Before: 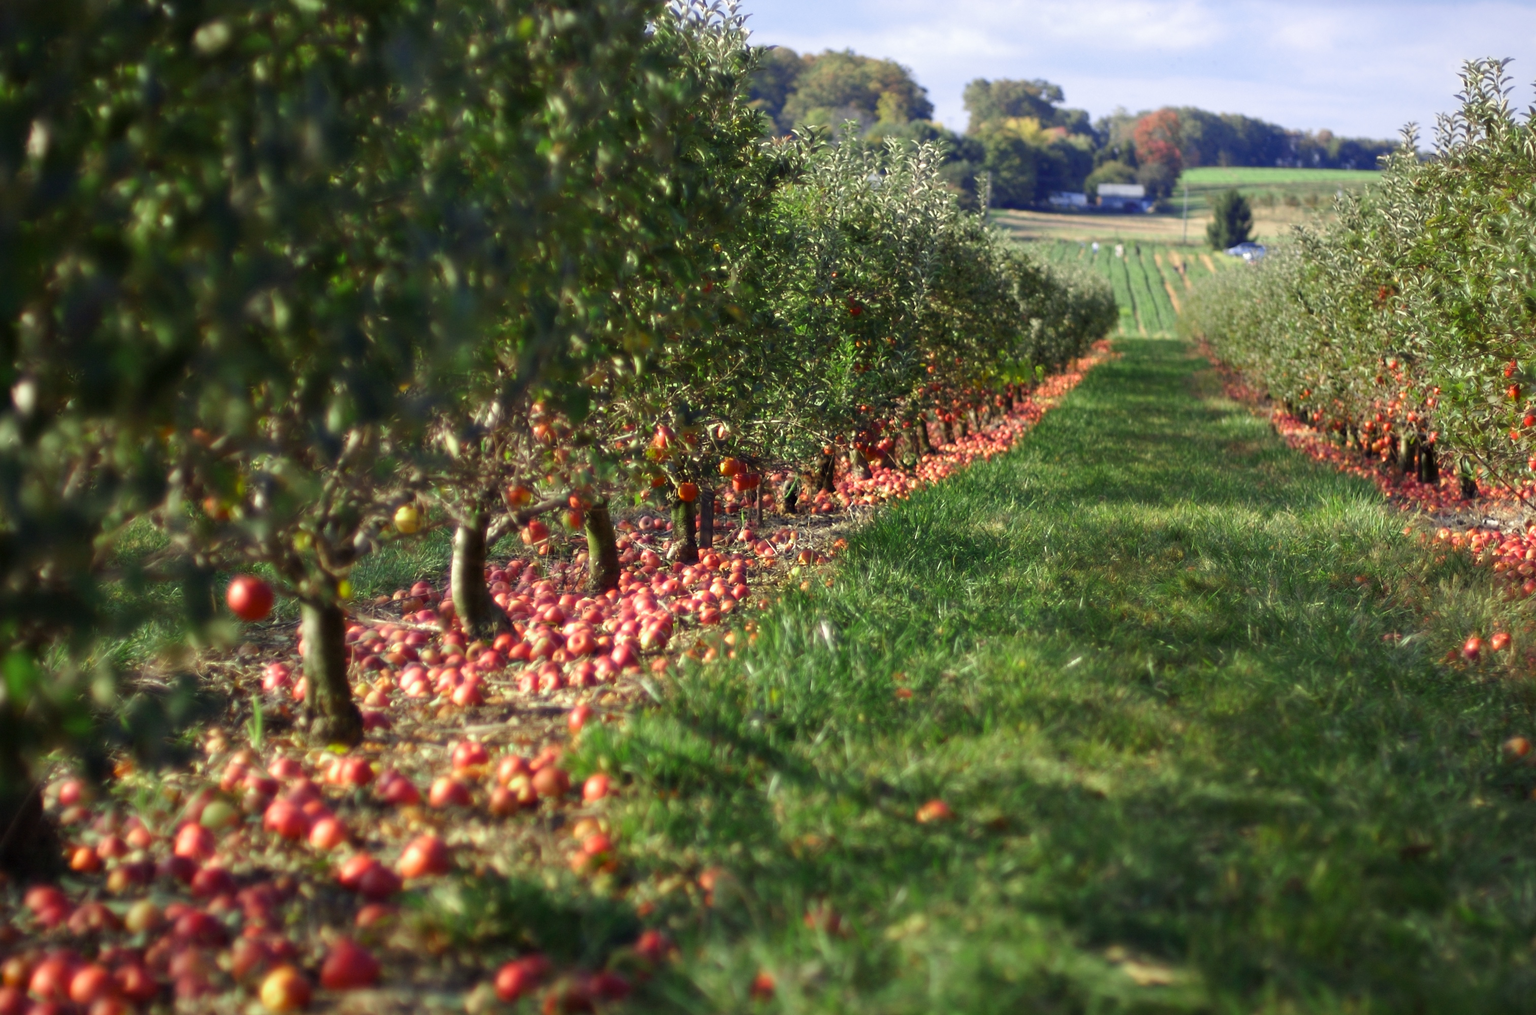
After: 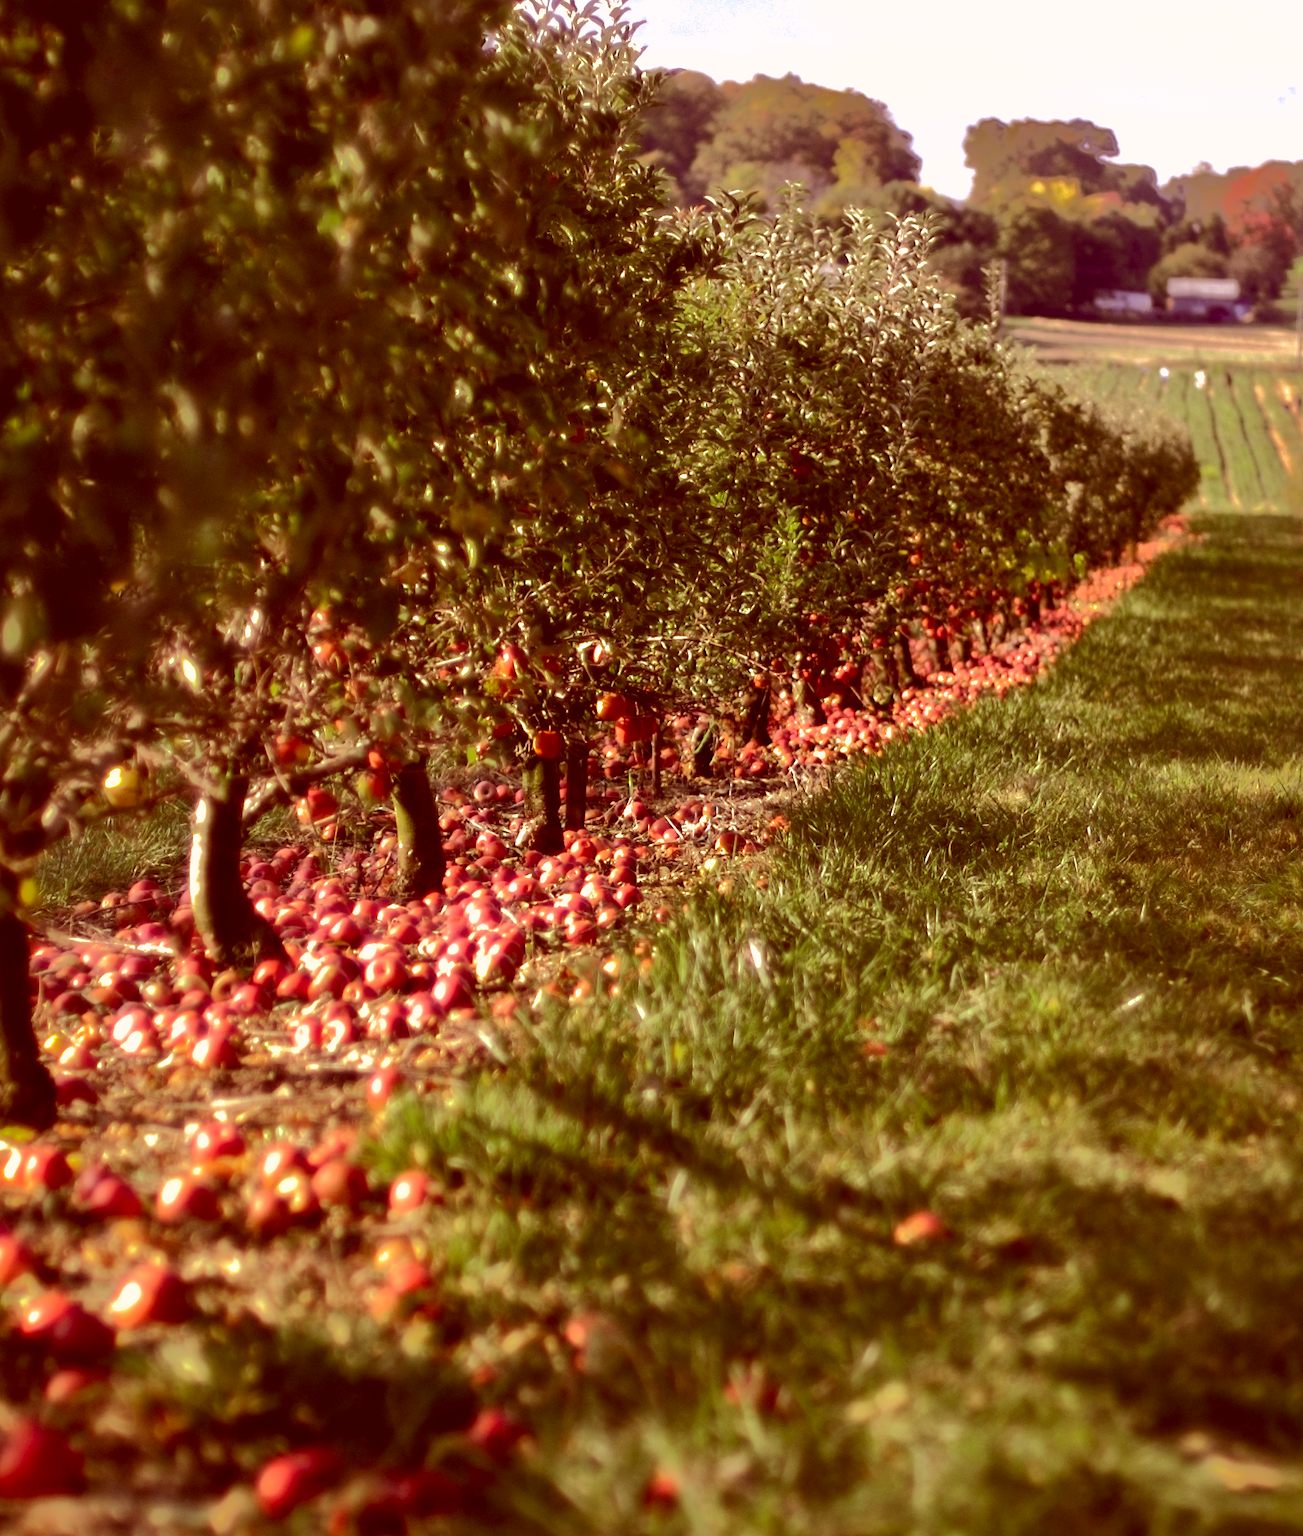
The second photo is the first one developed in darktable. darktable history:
crop: left 21.242%, right 22.705%
tone equalizer: -8 EV -0.778 EV, -7 EV -0.701 EV, -6 EV -0.638 EV, -5 EV -0.414 EV, -3 EV 0.395 EV, -2 EV 0.6 EV, -1 EV 0.683 EV, +0 EV 0.746 EV, edges refinement/feathering 500, mask exposure compensation -1.57 EV, preserve details no
shadows and highlights: shadows 38.6, highlights -76.16
color correction: highlights a* 9.21, highlights b* 8.69, shadows a* 39.69, shadows b* 39.67, saturation 0.784
exposure: exposure -0.138 EV, compensate highlight preservation false
